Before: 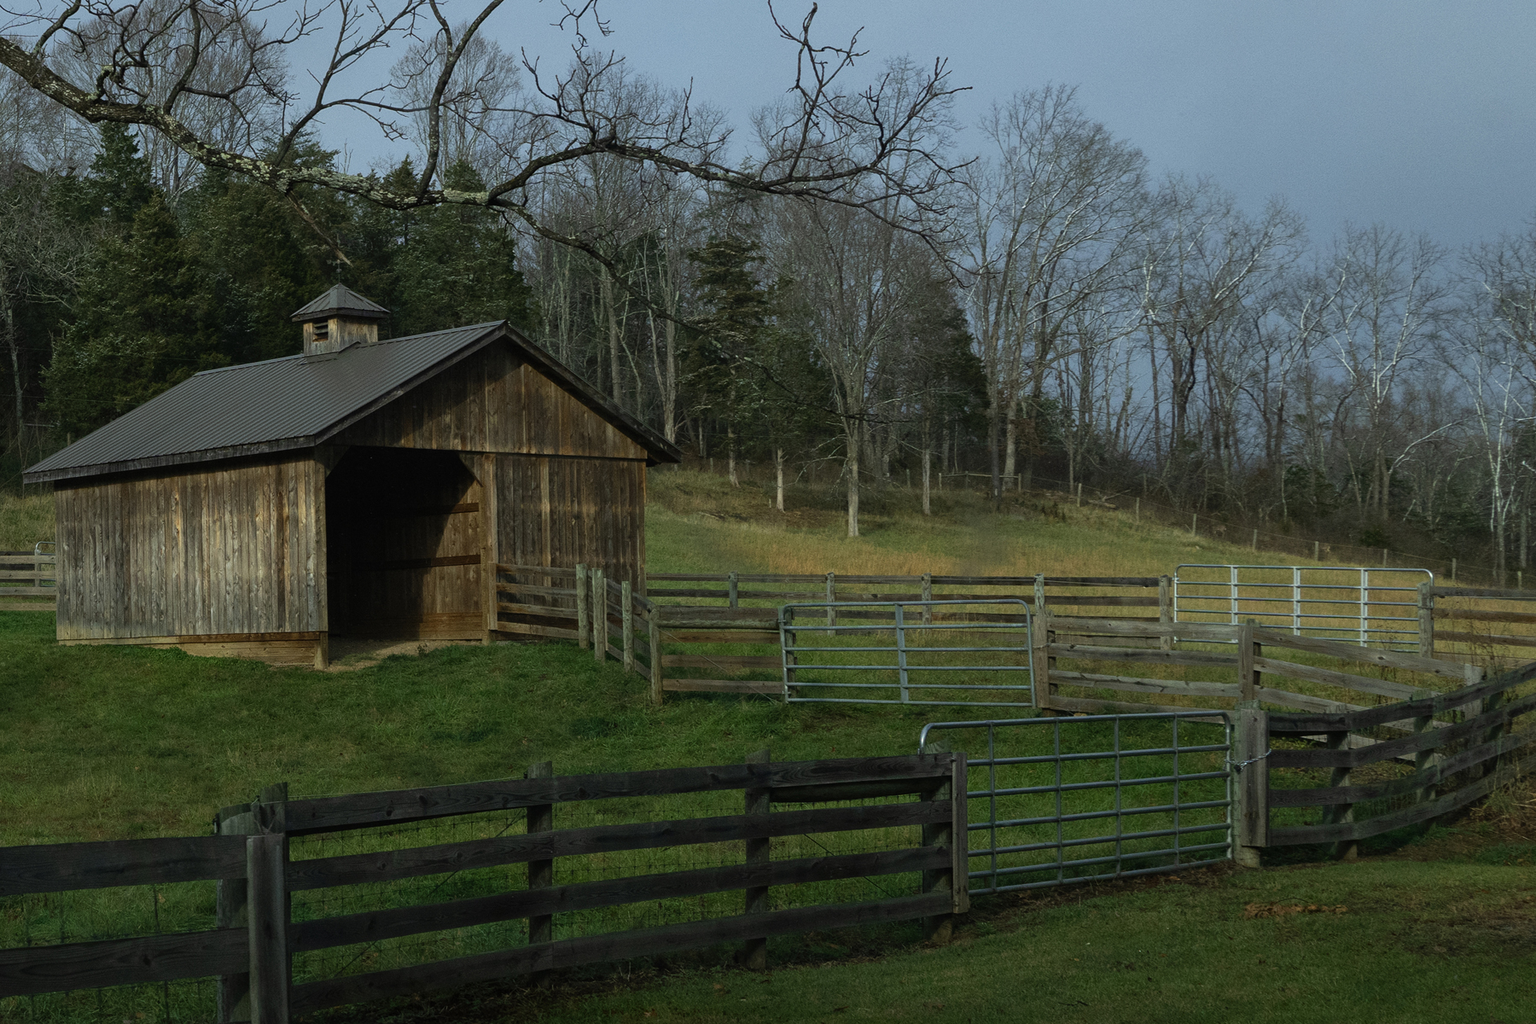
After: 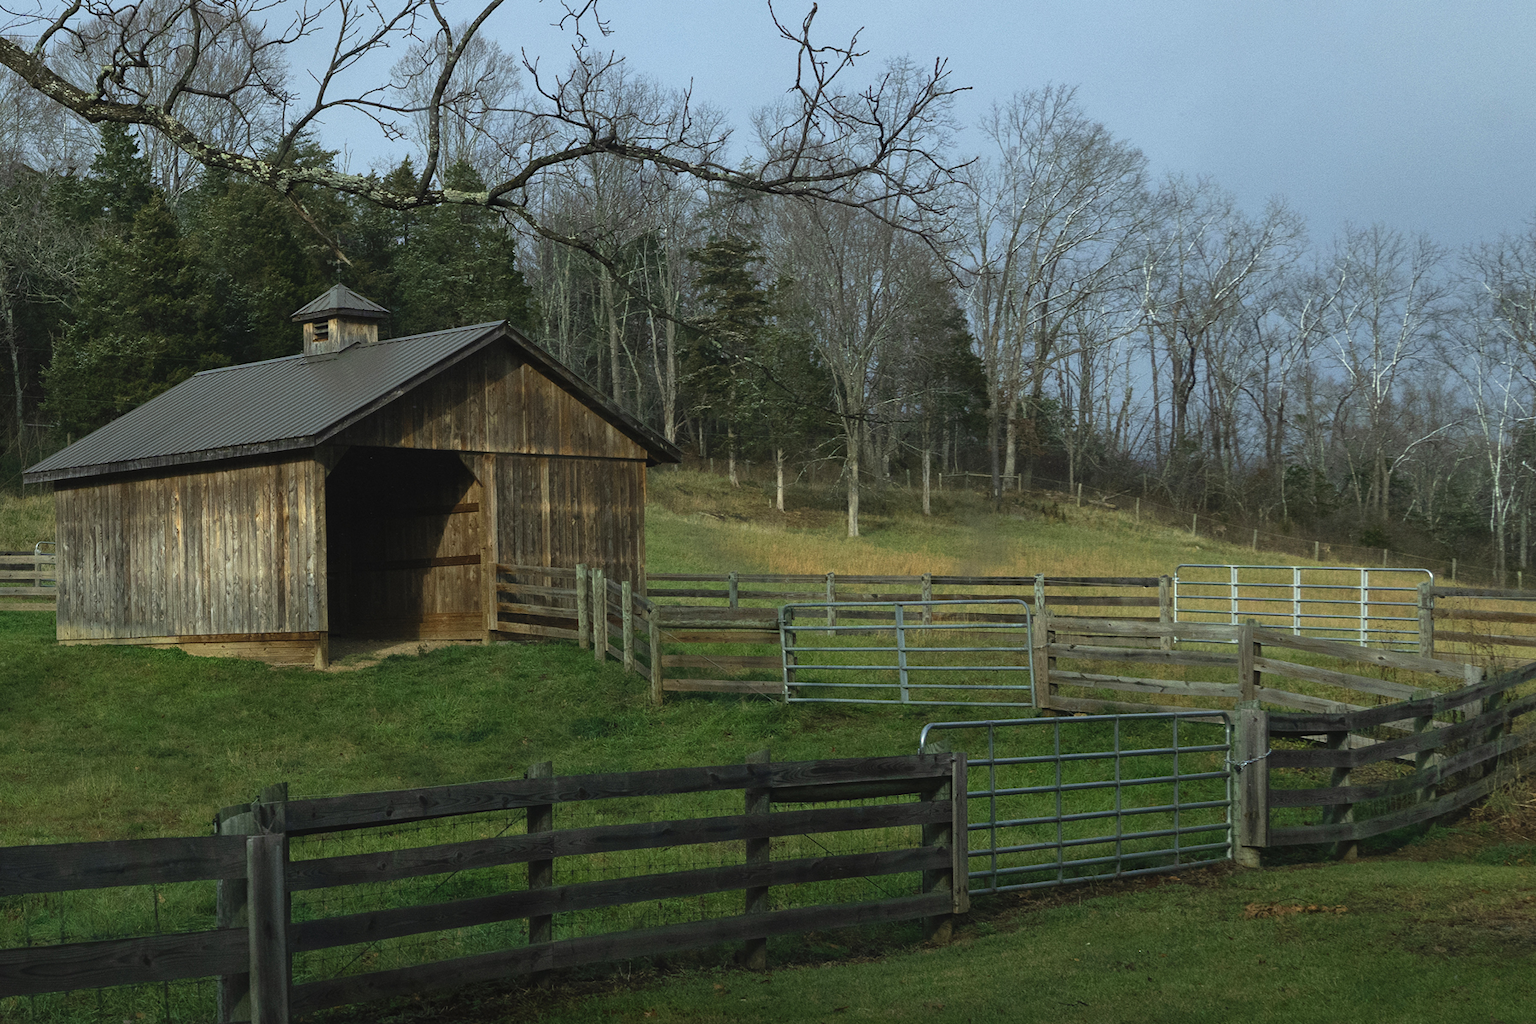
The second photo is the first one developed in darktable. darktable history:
exposure: black level correction -0.002, exposure 0.539 EV, compensate highlight preservation false
